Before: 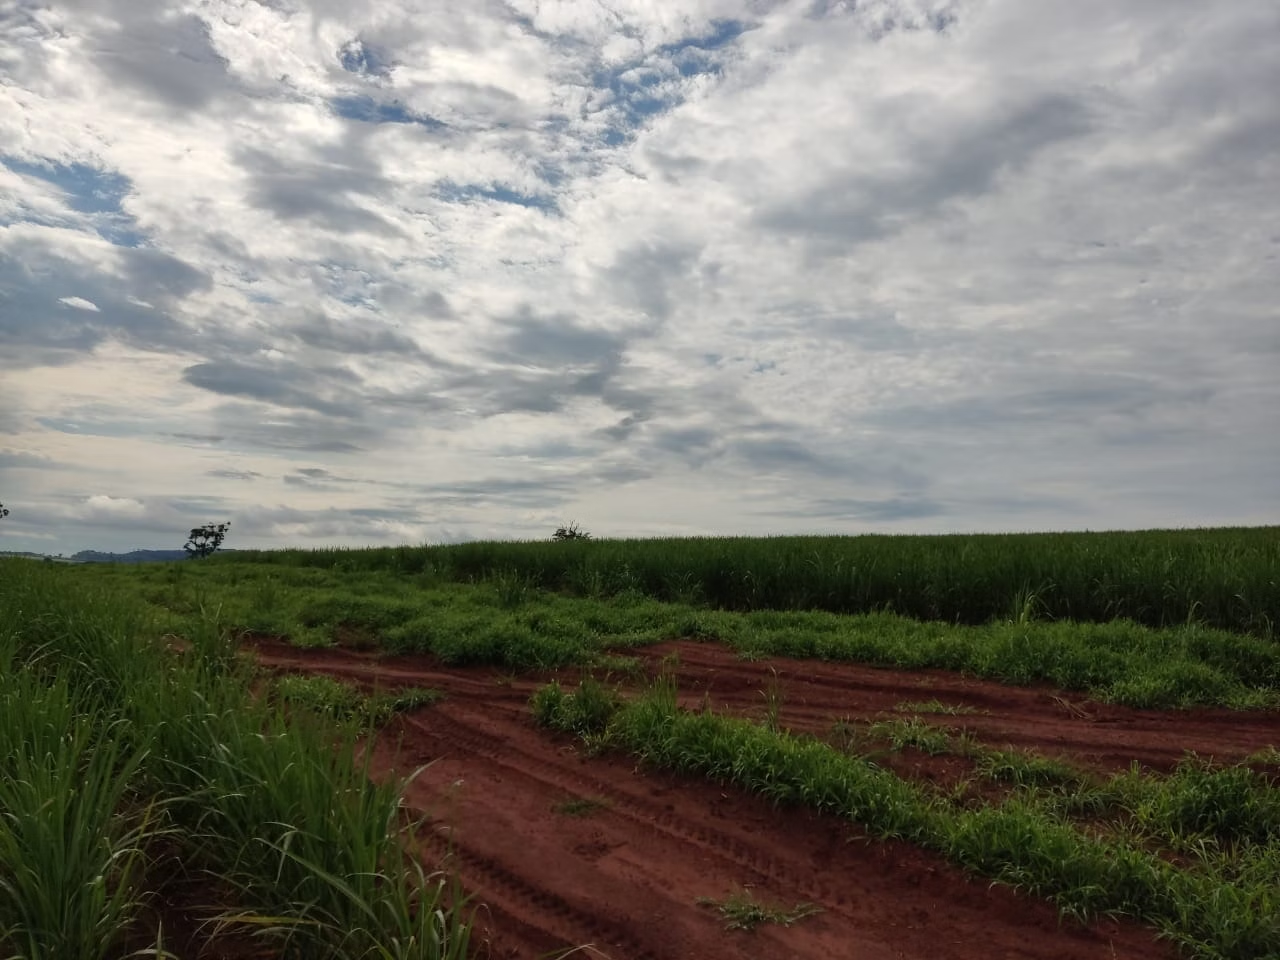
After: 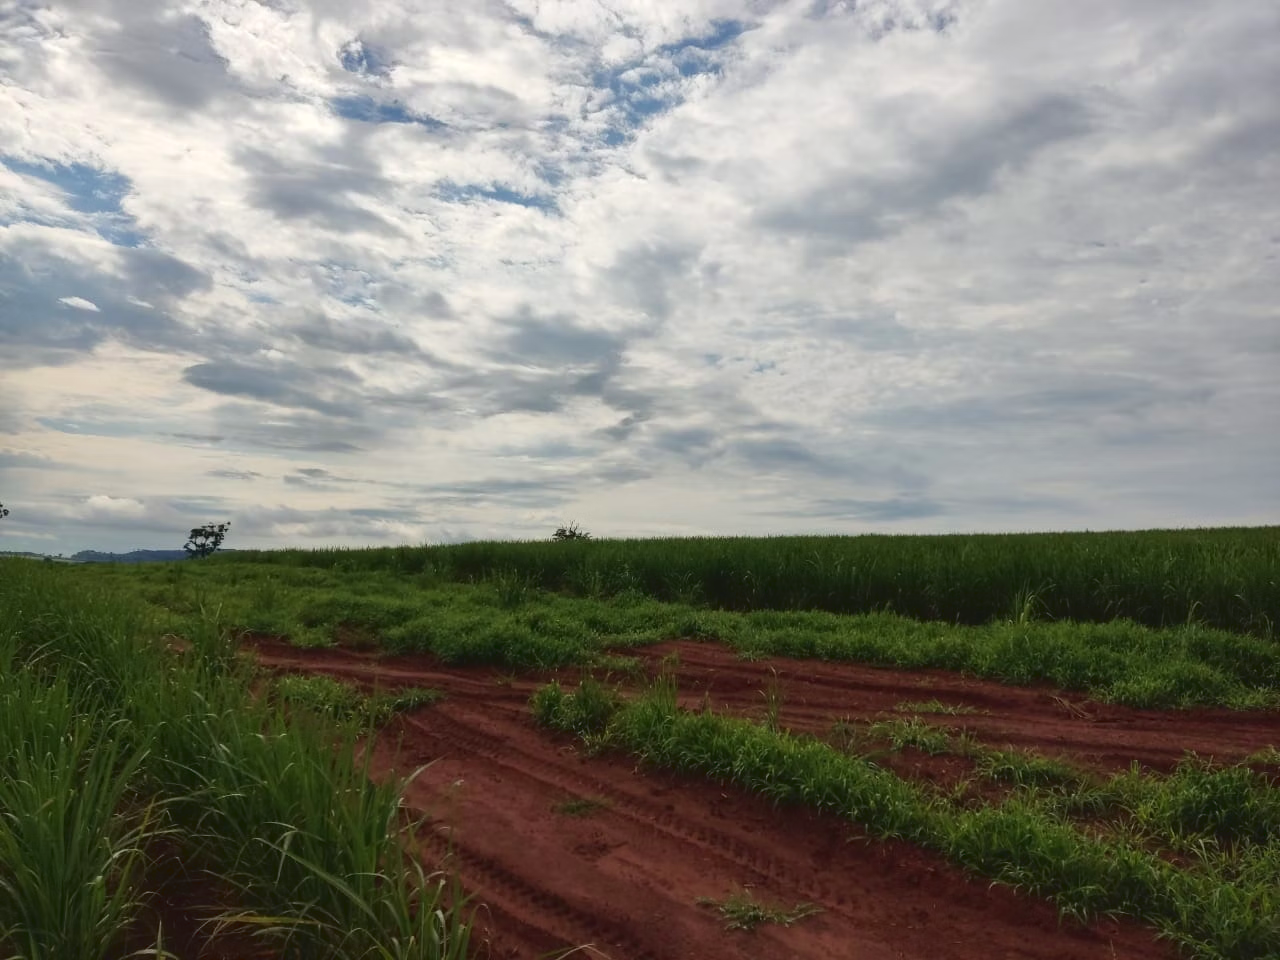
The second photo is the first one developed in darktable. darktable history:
velvia: strength 9.46%
tone curve: curves: ch0 [(0, 0.046) (0.04, 0.074) (0.831, 0.861) (1, 1)]; ch1 [(0, 0) (0.146, 0.159) (0.338, 0.365) (0.417, 0.455) (0.489, 0.486) (0.504, 0.502) (0.529, 0.537) (0.563, 0.567) (1, 1)]; ch2 [(0, 0) (0.307, 0.298) (0.388, 0.375) (0.443, 0.456) (0.485, 0.492) (0.544, 0.525) (1, 1)]
